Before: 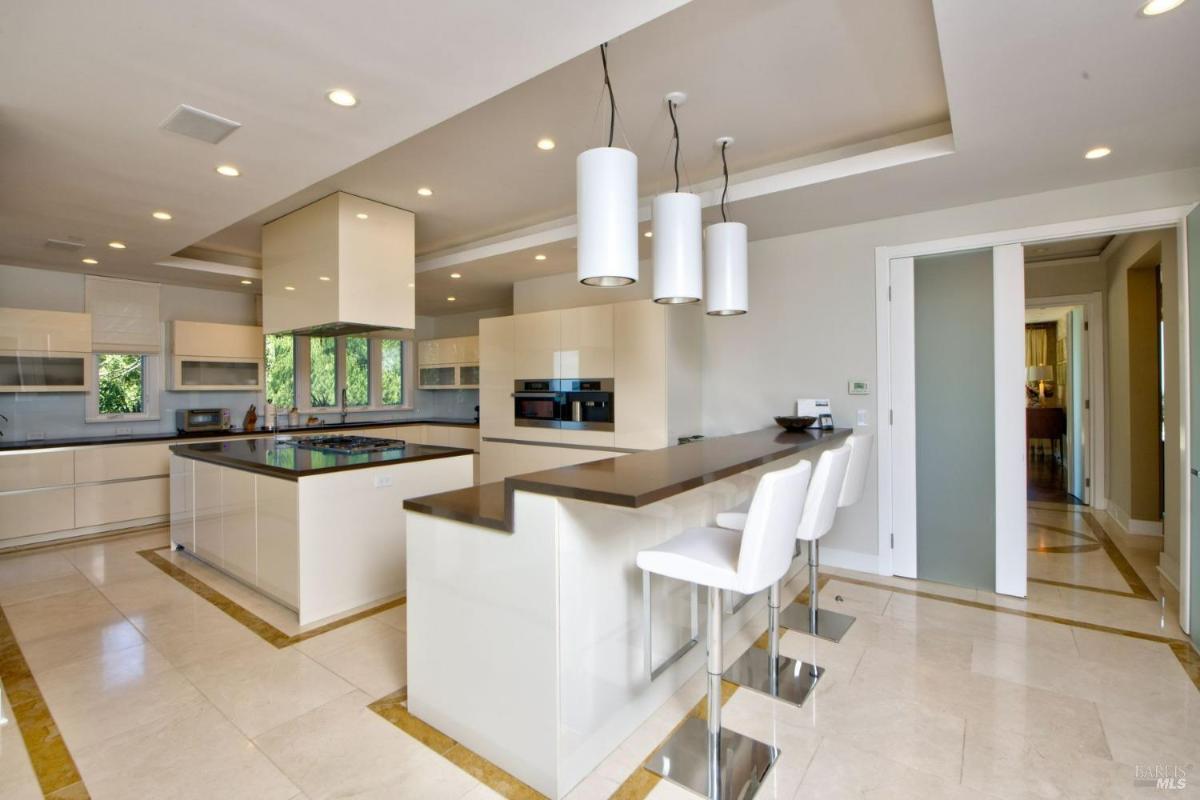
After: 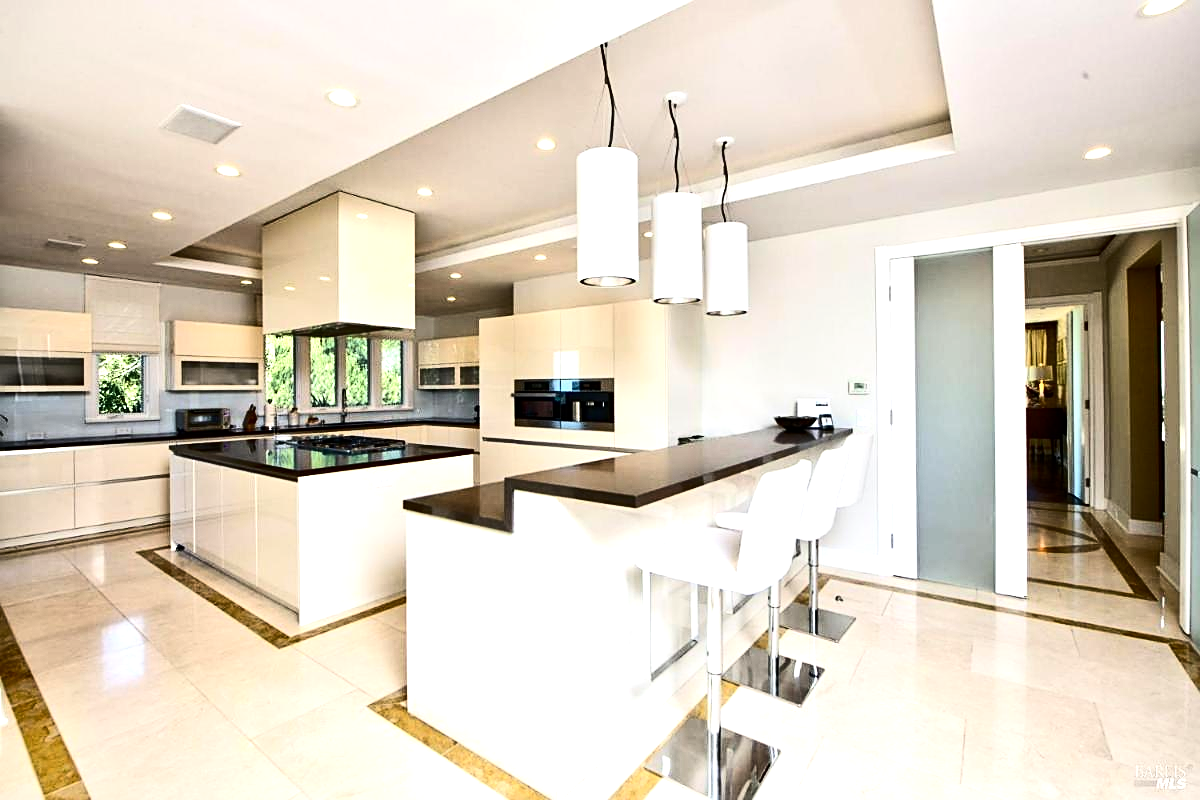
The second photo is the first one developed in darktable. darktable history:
tone equalizer: -8 EV -1.08 EV, -7 EV -1.03 EV, -6 EV -0.848 EV, -5 EV -0.617 EV, -3 EV 0.549 EV, -2 EV 0.874 EV, -1 EV 0.996 EV, +0 EV 1.08 EV, edges refinement/feathering 500, mask exposure compensation -1.57 EV, preserve details no
contrast brightness saturation: contrast 0.222
sharpen: on, module defaults
